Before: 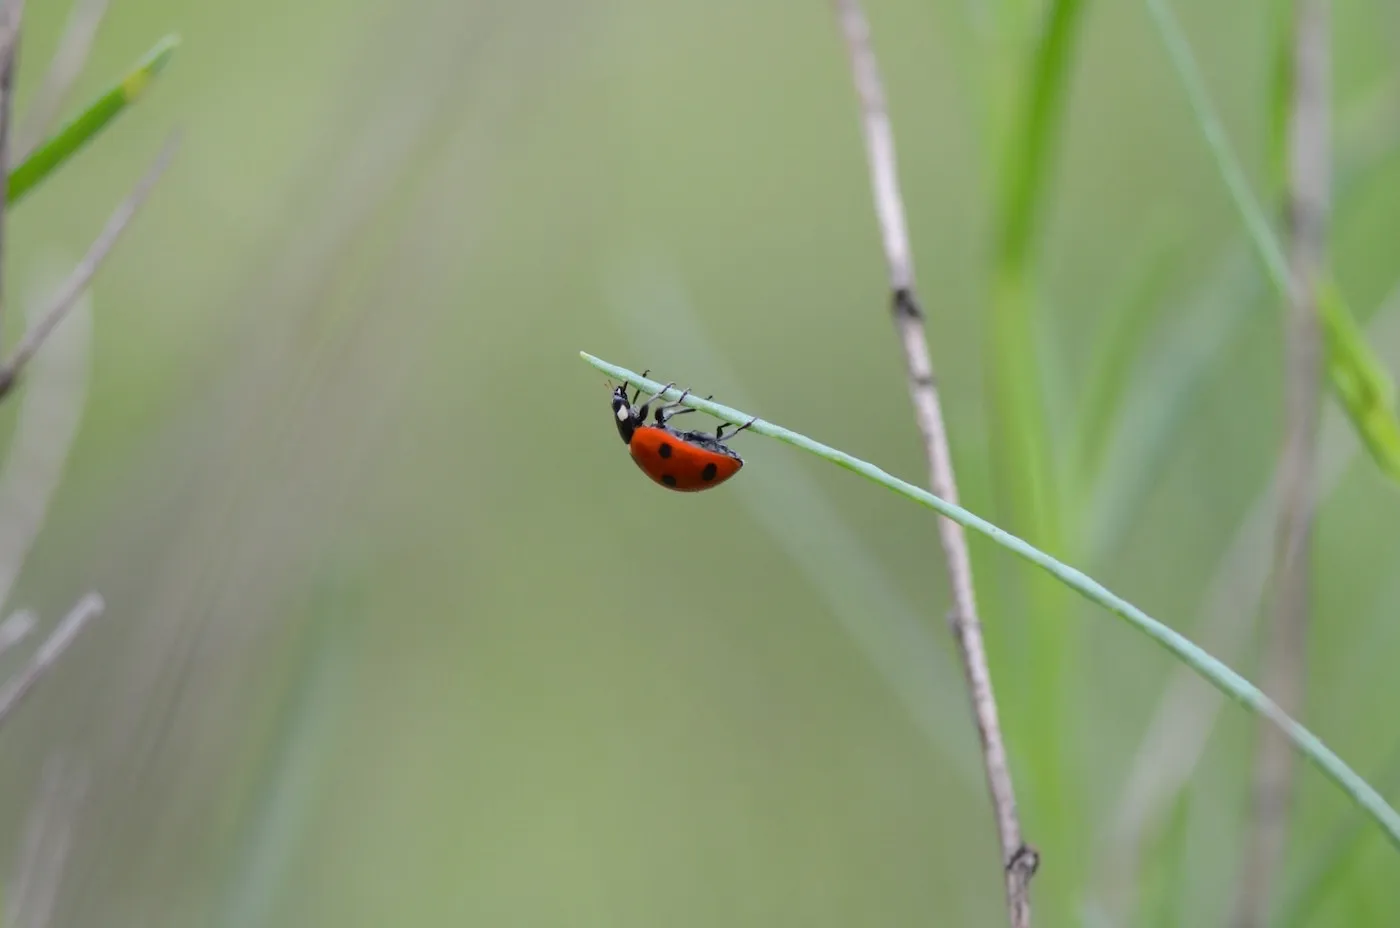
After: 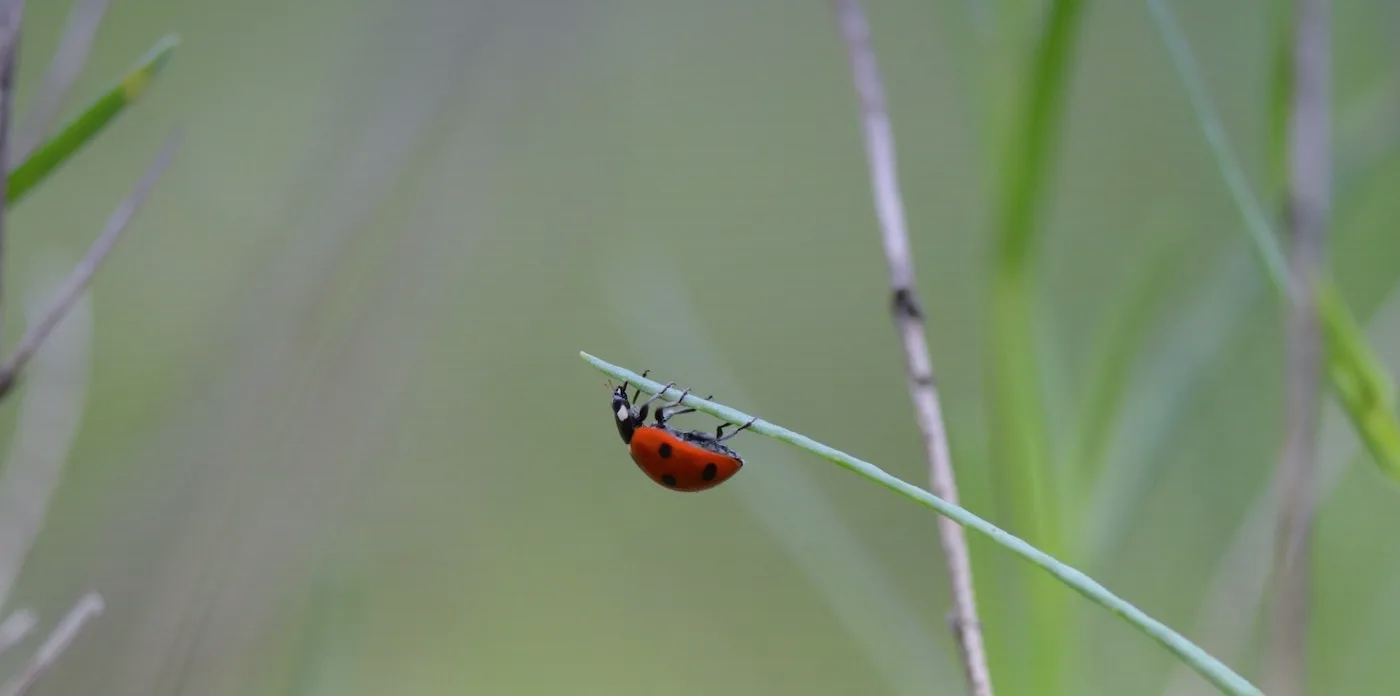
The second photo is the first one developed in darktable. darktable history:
graduated density: hue 238.83°, saturation 50%
crop: bottom 24.967%
